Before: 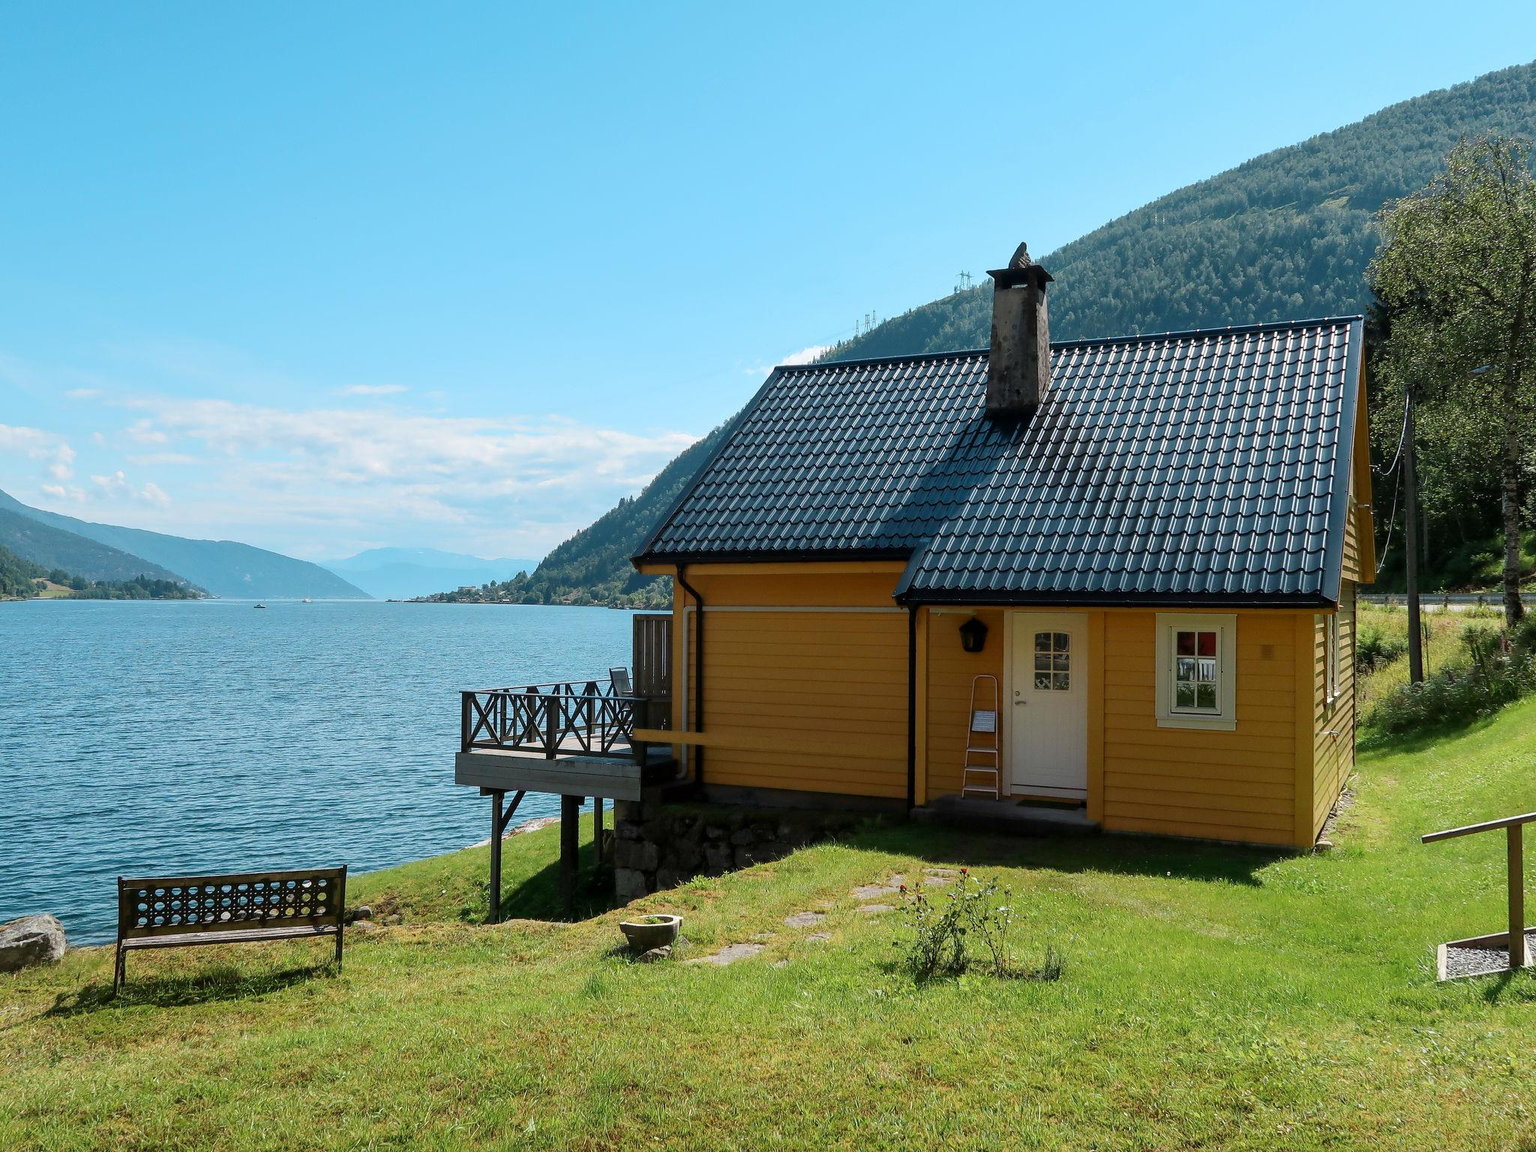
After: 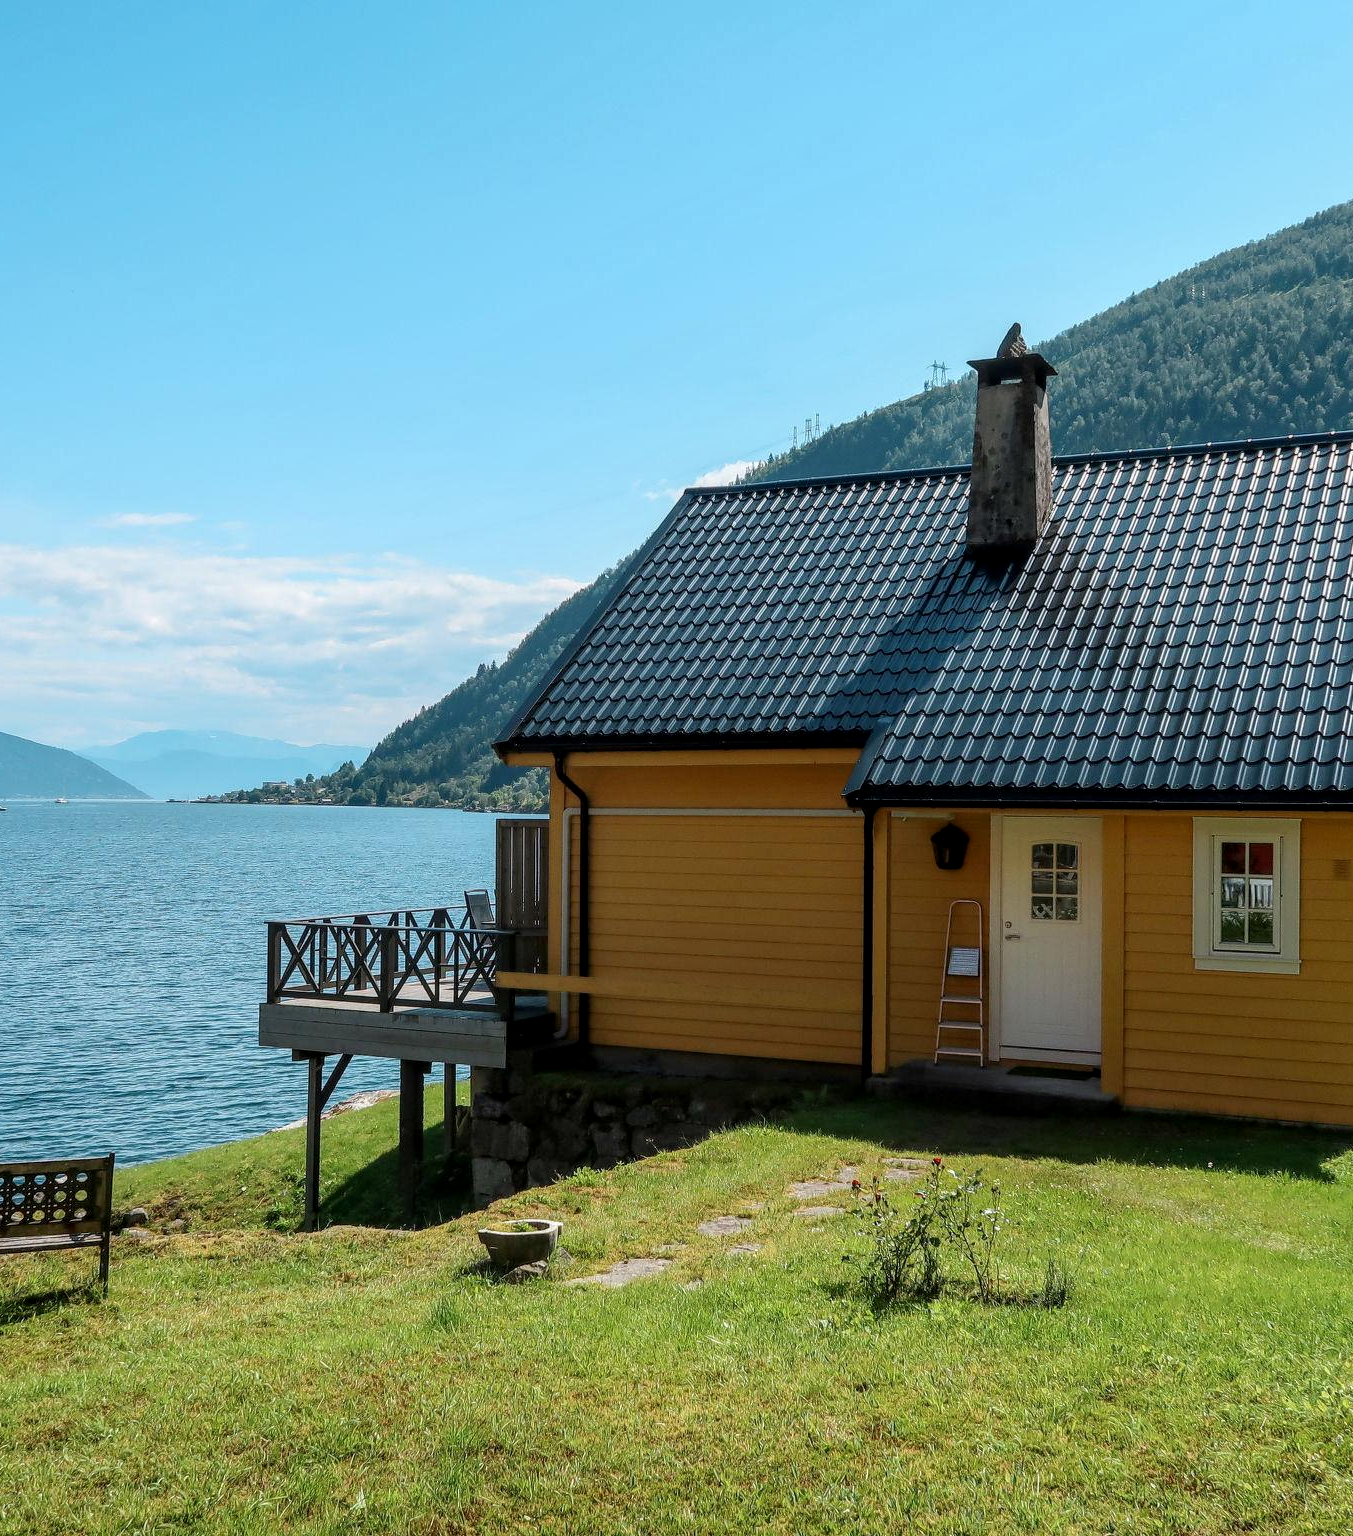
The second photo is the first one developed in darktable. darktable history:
local contrast: on, module defaults
crop: left 17%, right 16.931%
